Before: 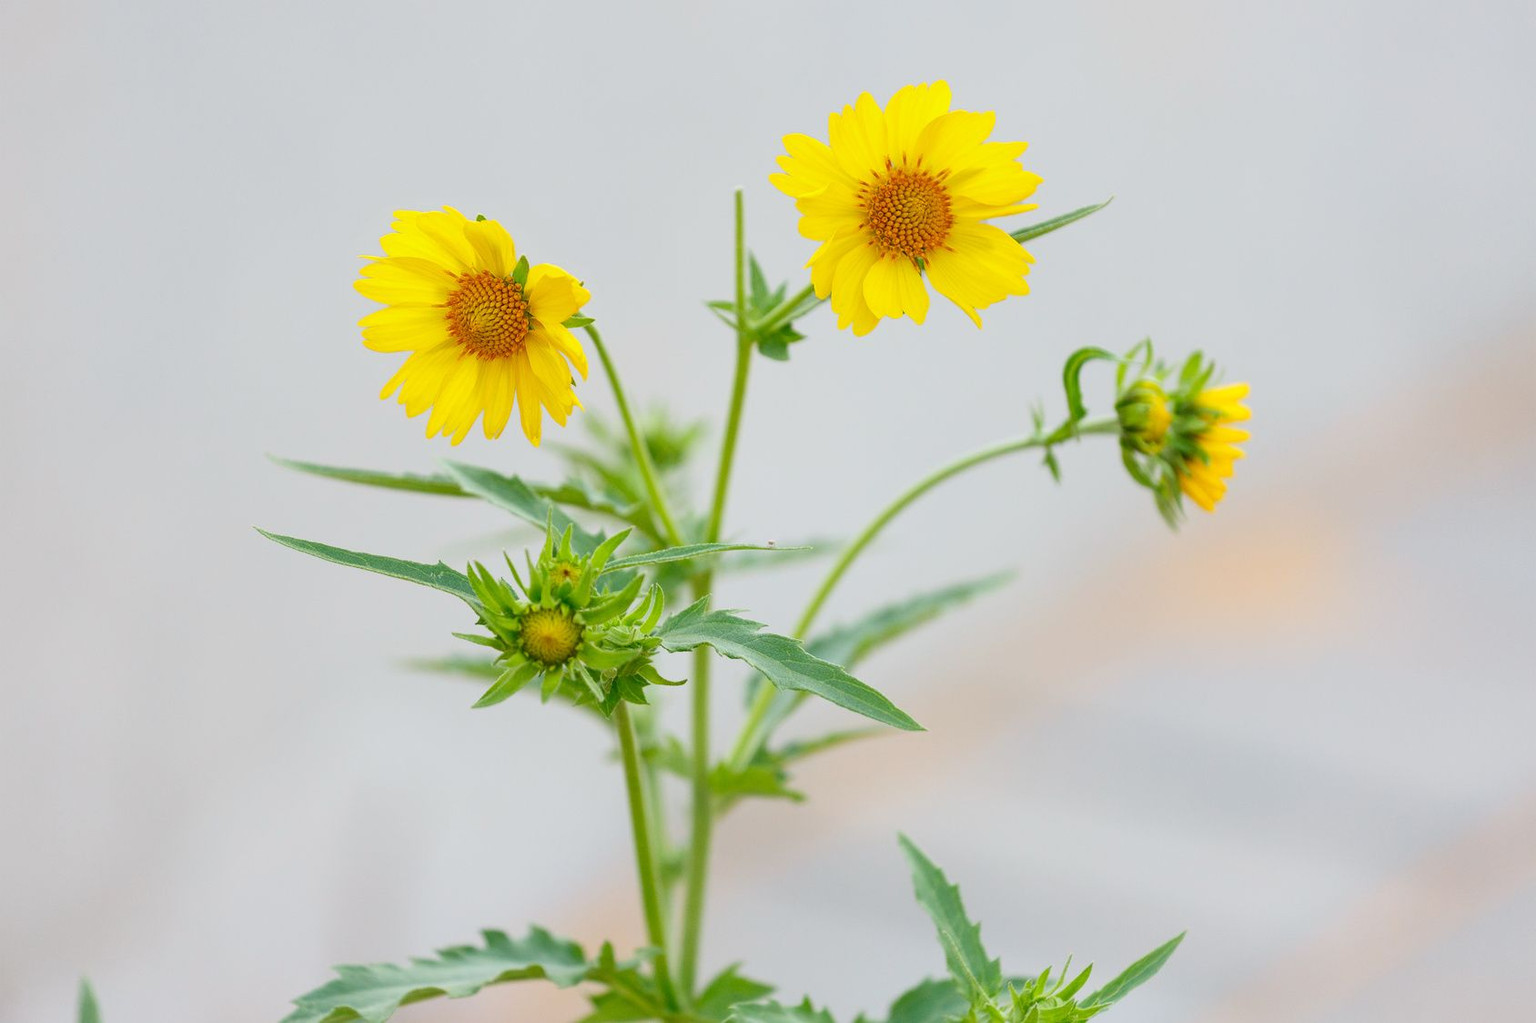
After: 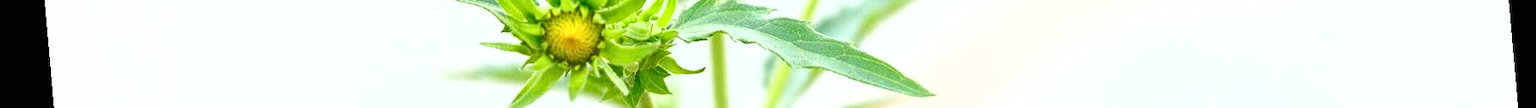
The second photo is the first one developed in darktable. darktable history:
fill light: on, module defaults
white balance: red 0.982, blue 1.018
rotate and perspective: rotation -4.98°, automatic cropping off
contrast equalizer: y [[0.5, 0.501, 0.532, 0.538, 0.54, 0.541], [0.5 ×6], [0.5 ×6], [0 ×6], [0 ×6]]
crop and rotate: top 59.084%, bottom 30.916%
exposure: black level correction 0, exposure 0.95 EV, compensate exposure bias true, compensate highlight preservation false
